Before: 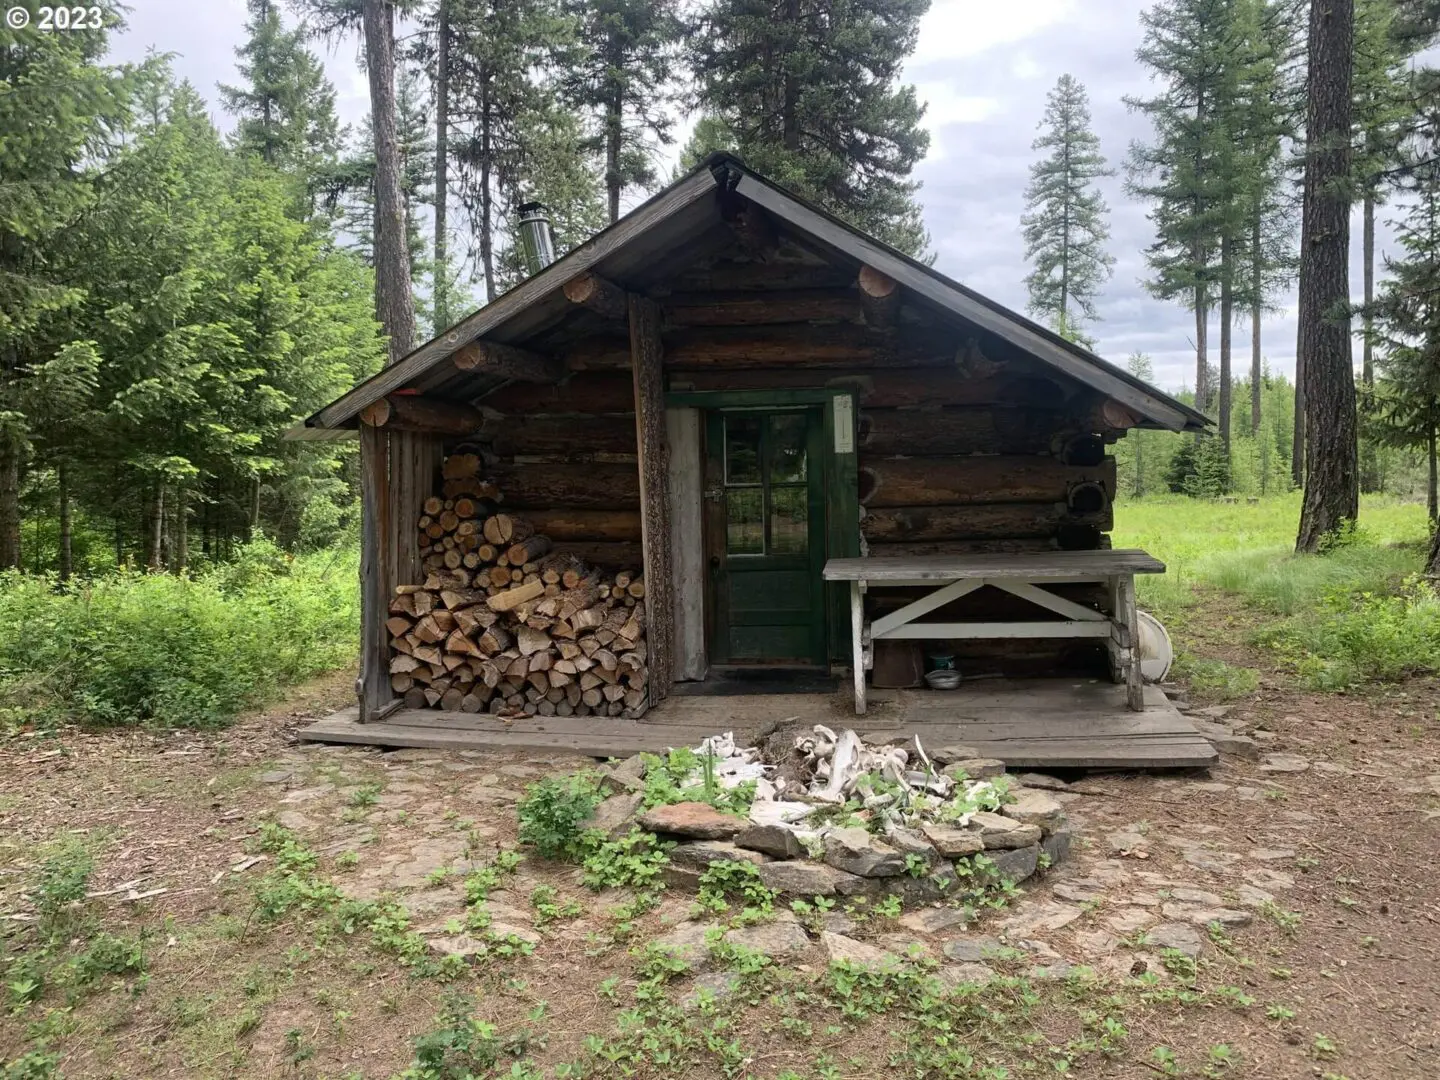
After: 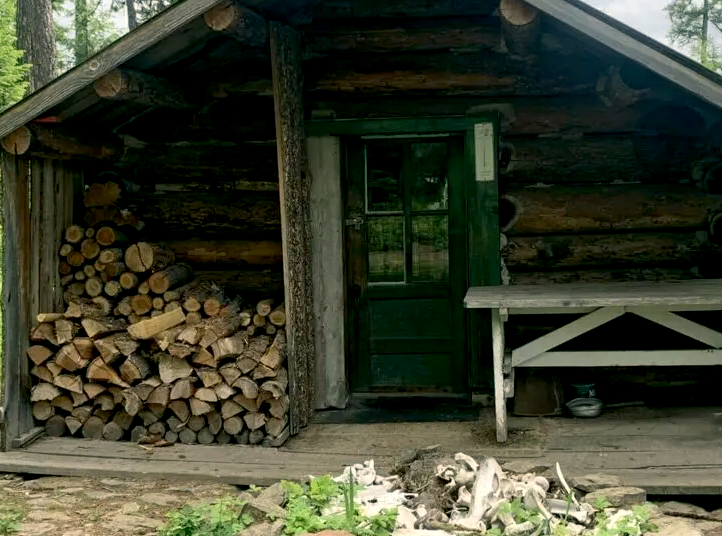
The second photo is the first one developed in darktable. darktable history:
color correction: highlights a* -0.447, highlights b* 9.14, shadows a* -8.88, shadows b* 1.37
crop: left 24.932%, top 25.228%, right 24.905%, bottom 25.063%
exposure: black level correction 0.007, exposure 0.155 EV, compensate highlight preservation false
